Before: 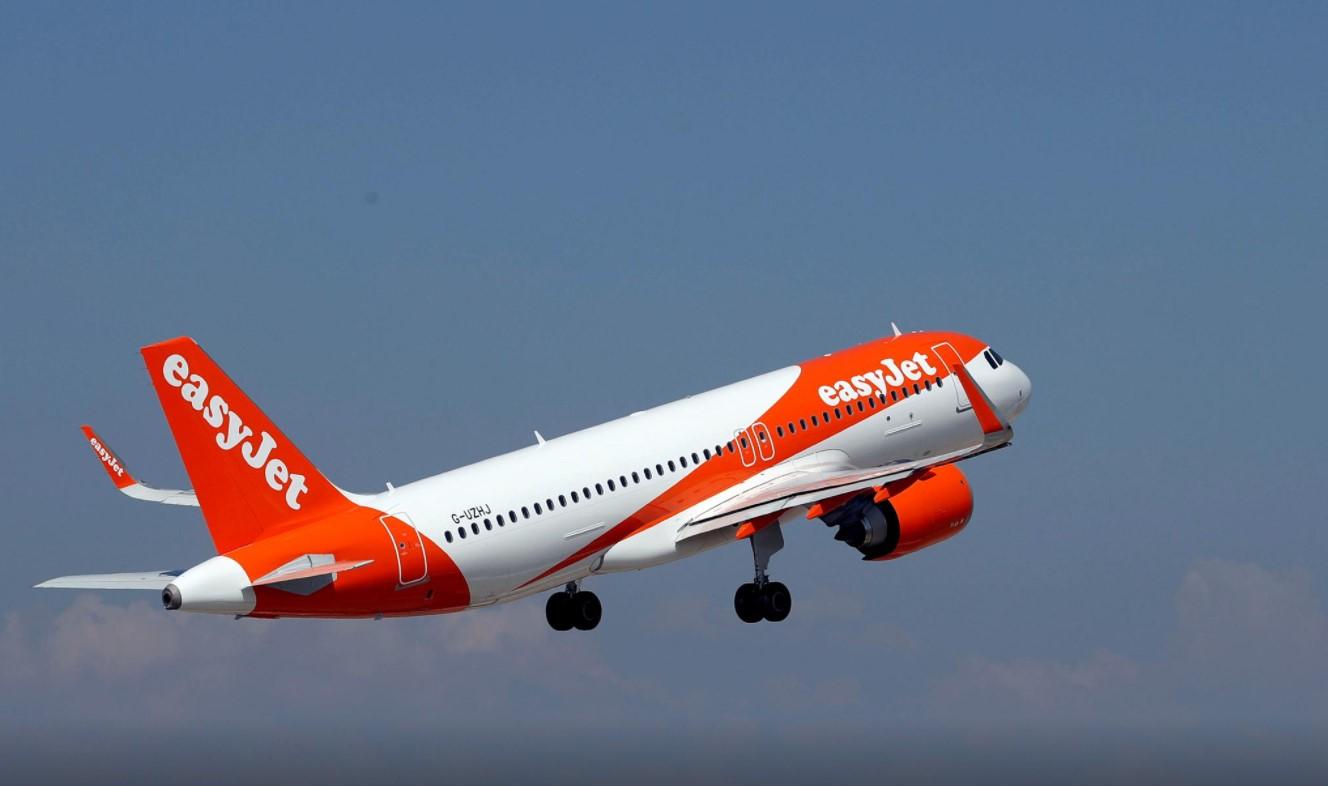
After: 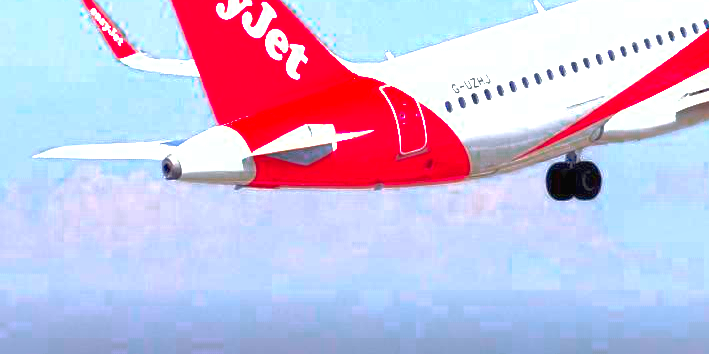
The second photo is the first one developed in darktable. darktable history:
color zones: curves: ch0 [(0.473, 0.374) (0.742, 0.784)]; ch1 [(0.354, 0.737) (0.742, 0.705)]; ch2 [(0.318, 0.421) (0.758, 0.532)]
contrast brightness saturation: saturation 0.13
exposure: black level correction 0, exposure 1.741 EV, compensate exposure bias true, compensate highlight preservation false
crop and rotate: top 54.778%, right 46.61%, bottom 0.159%
shadows and highlights: shadows 60, highlights -60
